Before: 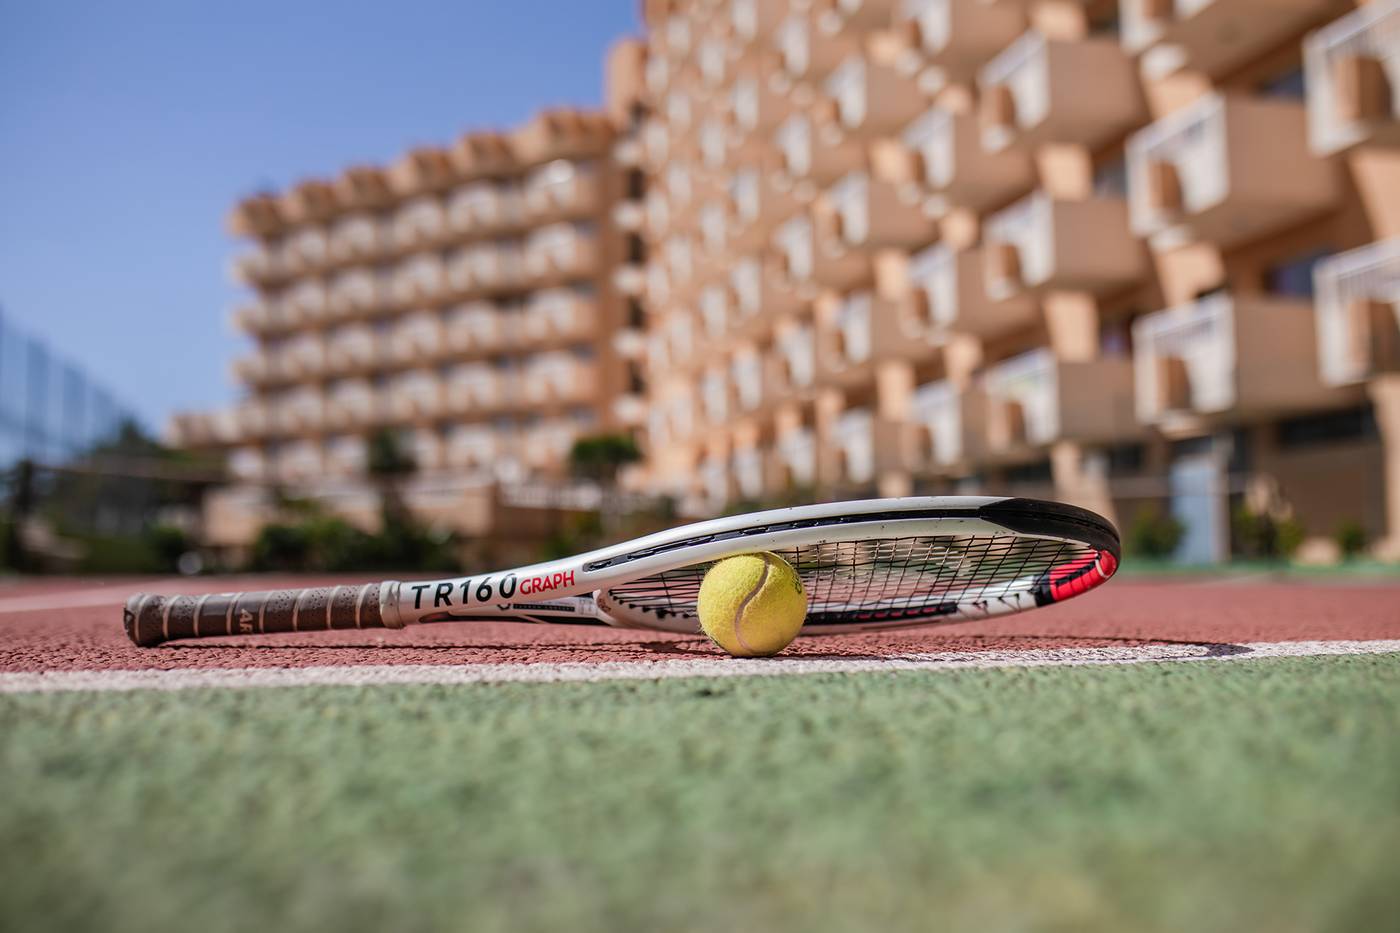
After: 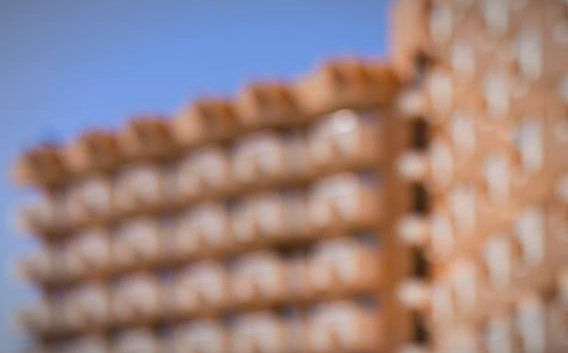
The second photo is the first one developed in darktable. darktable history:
color balance rgb: perceptual saturation grading › global saturation 25%, global vibrance 20%
vignetting: fall-off radius 70%, automatic ratio true
crop: left 15.452%, top 5.459%, right 43.956%, bottom 56.62%
